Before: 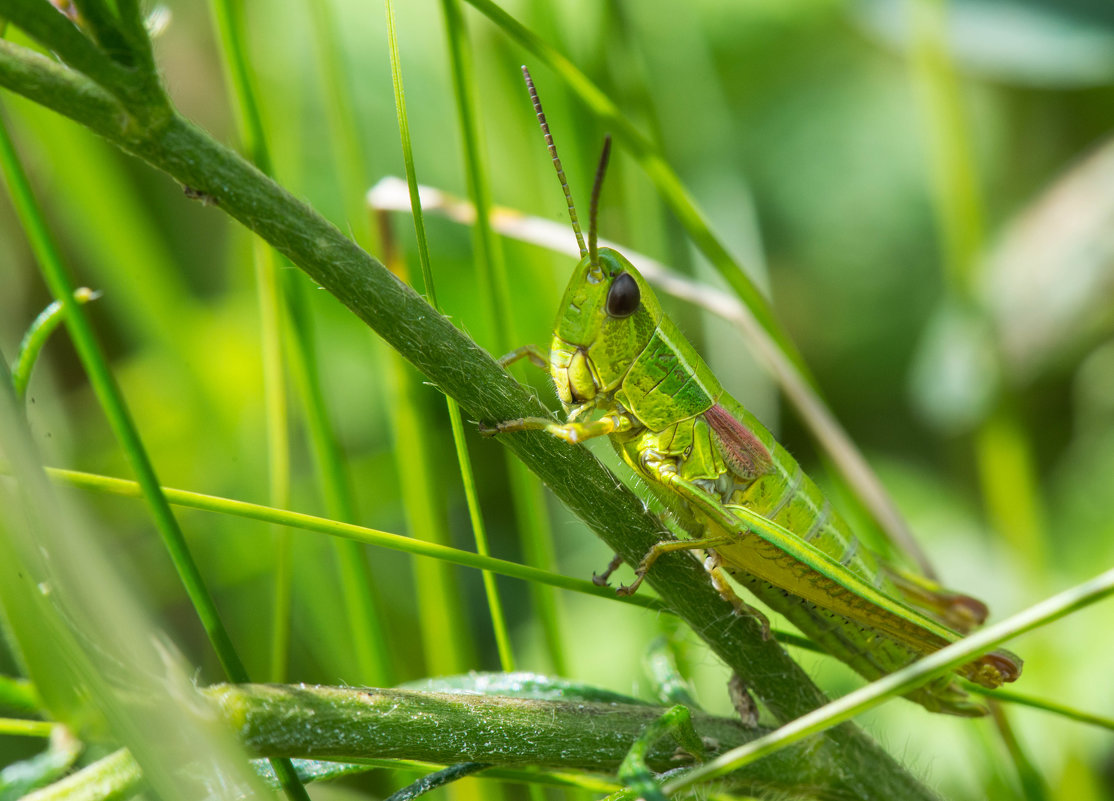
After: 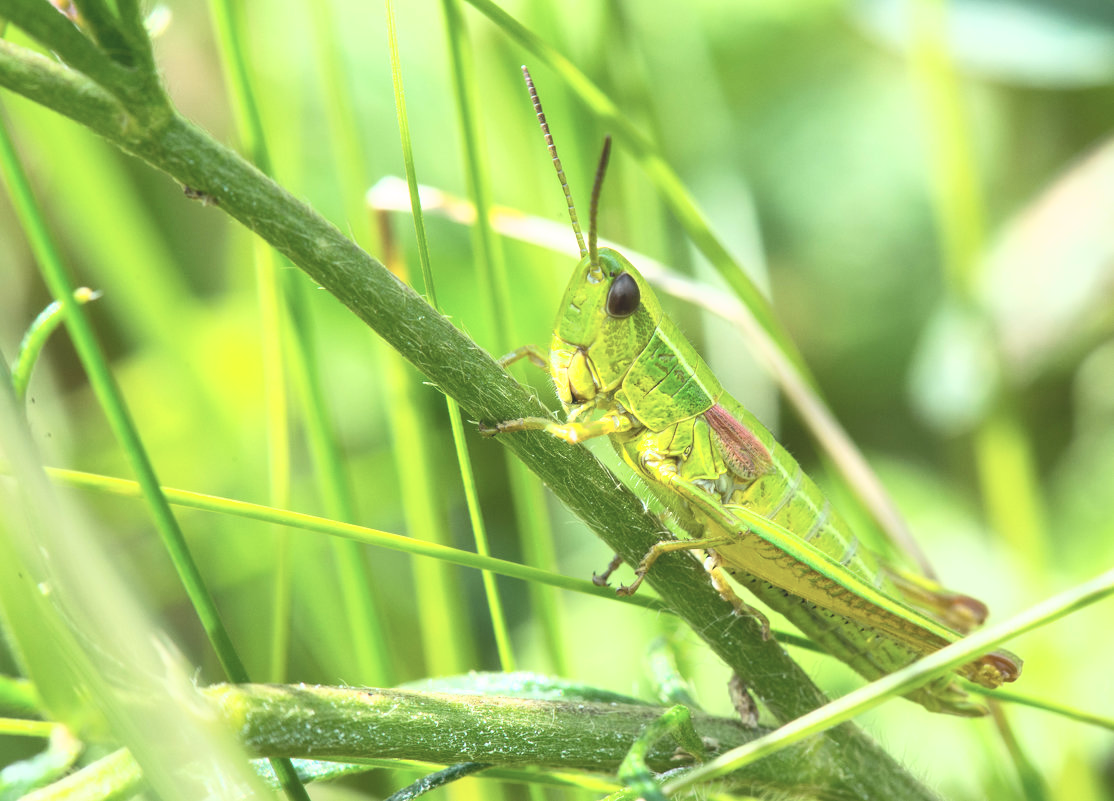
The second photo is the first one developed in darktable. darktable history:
tone curve: curves: ch0 [(0, 0) (0.003, 0.115) (0.011, 0.133) (0.025, 0.157) (0.044, 0.182) (0.069, 0.209) (0.1, 0.239) (0.136, 0.279) (0.177, 0.326) (0.224, 0.379) (0.277, 0.436) (0.335, 0.507) (0.399, 0.587) (0.468, 0.671) (0.543, 0.75) (0.623, 0.837) (0.709, 0.916) (0.801, 0.978) (0.898, 0.985) (1, 1)], color space Lab, independent channels, preserve colors none
